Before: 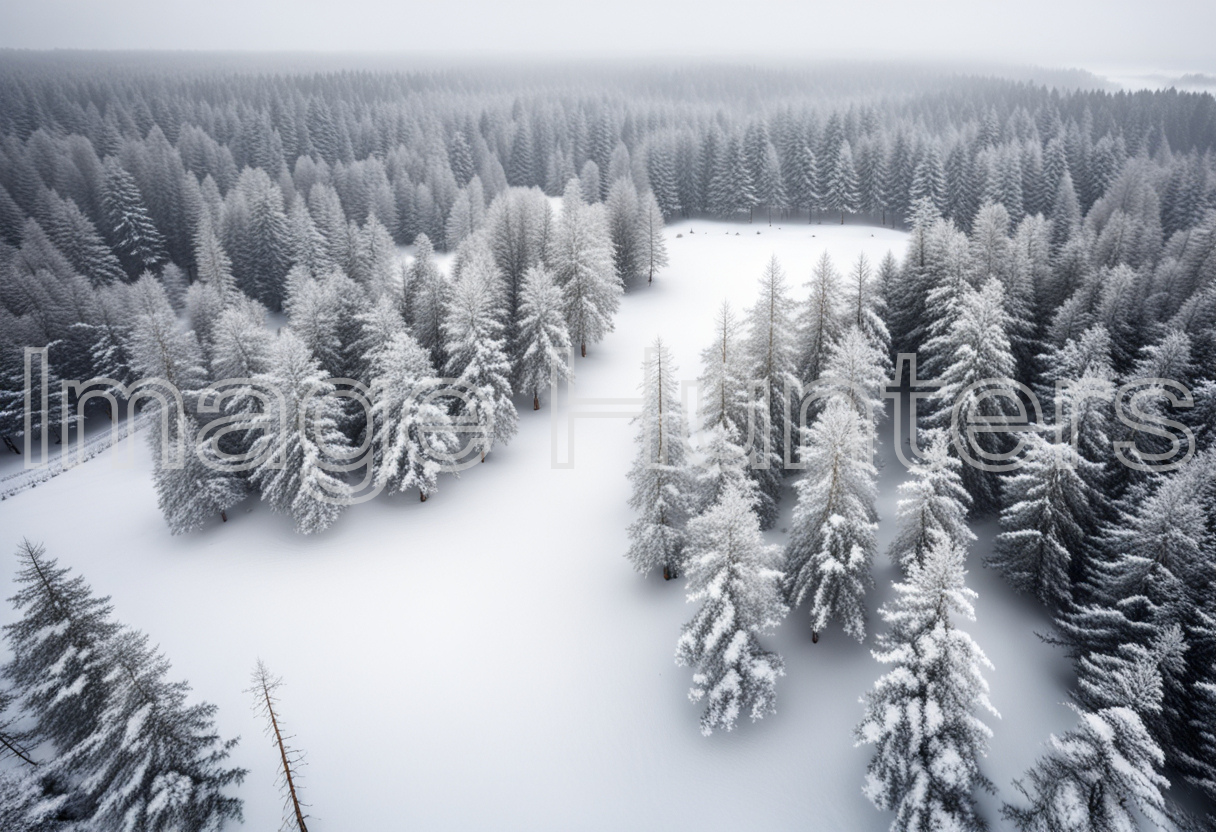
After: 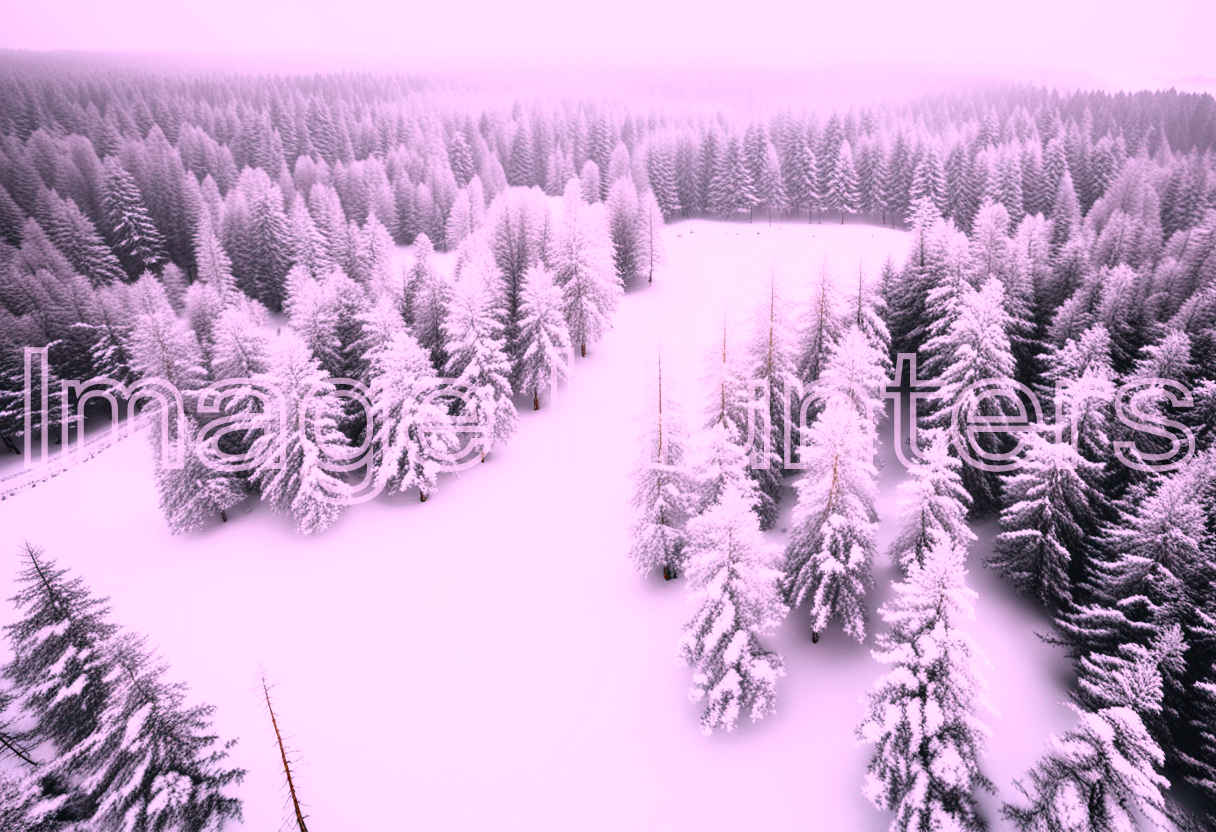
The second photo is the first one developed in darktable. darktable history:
tone curve: curves: ch0 [(0.003, 0.032) (0.037, 0.037) (0.149, 0.117) (0.297, 0.318) (0.41, 0.48) (0.541, 0.649) (0.722, 0.857) (0.875, 0.946) (1, 0.98)]; ch1 [(0, 0) (0.305, 0.325) (0.453, 0.437) (0.482, 0.474) (0.501, 0.498) (0.506, 0.503) (0.559, 0.576) (0.6, 0.635) (0.656, 0.707) (1, 1)]; ch2 [(0, 0) (0.323, 0.277) (0.408, 0.399) (0.45, 0.48) (0.499, 0.502) (0.515, 0.532) (0.573, 0.602) (0.653, 0.675) (0.75, 0.756) (1, 1)], color space Lab, independent channels, preserve colors none
color correction: highlights a* 19.45, highlights b* -11.5, saturation 1.66
